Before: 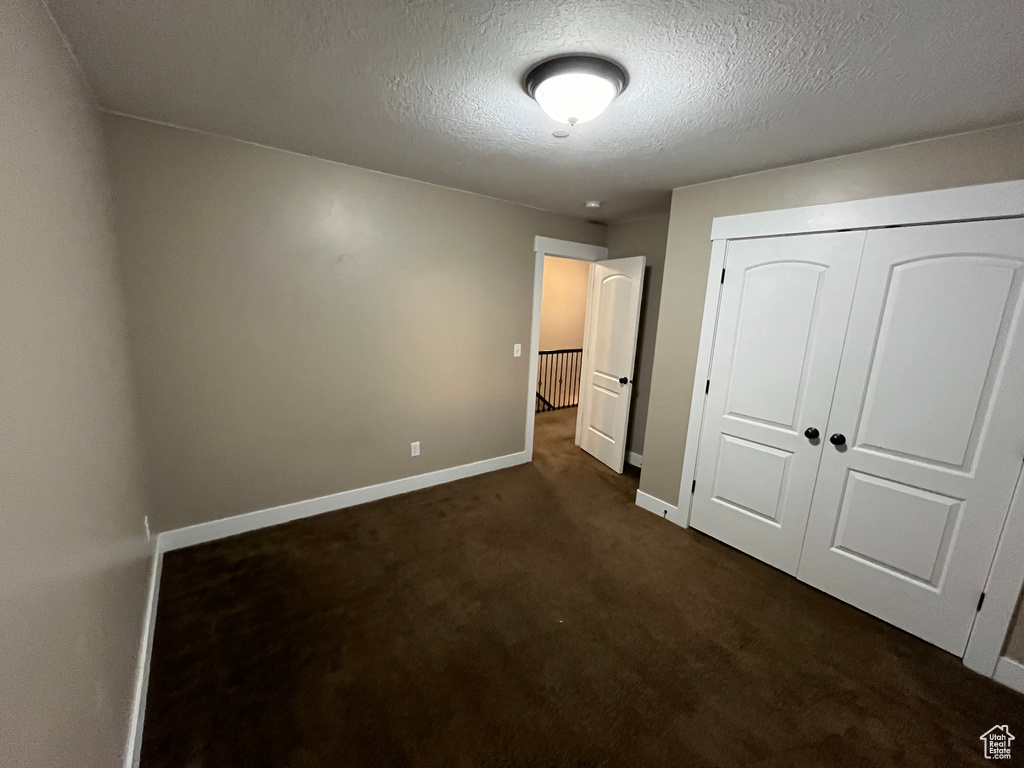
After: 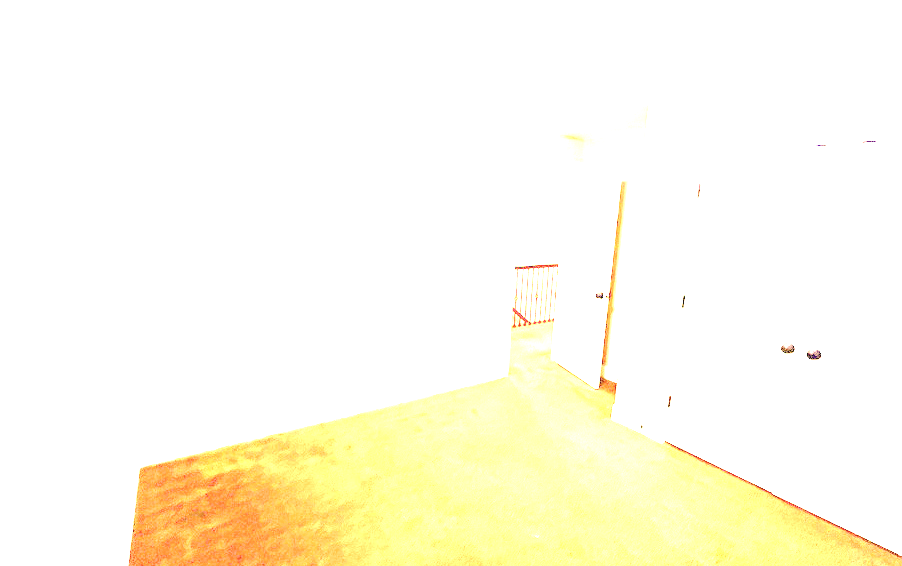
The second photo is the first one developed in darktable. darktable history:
contrast brightness saturation: contrast -0.261, saturation -0.422
crop and rotate: left 2.43%, top 11.146%, right 9.424%, bottom 15.034%
color correction: highlights a* 22.18, highlights b* 21.79
exposure: exposure 7.944 EV, compensate highlight preservation false
tone curve: curves: ch0 [(0, 0.019) (0.066, 0.043) (0.189, 0.182) (0.368, 0.407) (0.501, 0.564) (0.677, 0.729) (0.851, 0.861) (0.997, 0.959)]; ch1 [(0, 0) (0.187, 0.121) (0.388, 0.346) (0.437, 0.409) (0.474, 0.472) (0.499, 0.501) (0.514, 0.515) (0.542, 0.557) (0.645, 0.686) (0.812, 0.856) (1, 1)]; ch2 [(0, 0) (0.246, 0.214) (0.421, 0.427) (0.459, 0.484) (0.5, 0.504) (0.518, 0.523) (0.529, 0.548) (0.56, 0.576) (0.607, 0.63) (0.744, 0.734) (0.867, 0.821) (0.993, 0.889)], color space Lab, independent channels, preserve colors none
